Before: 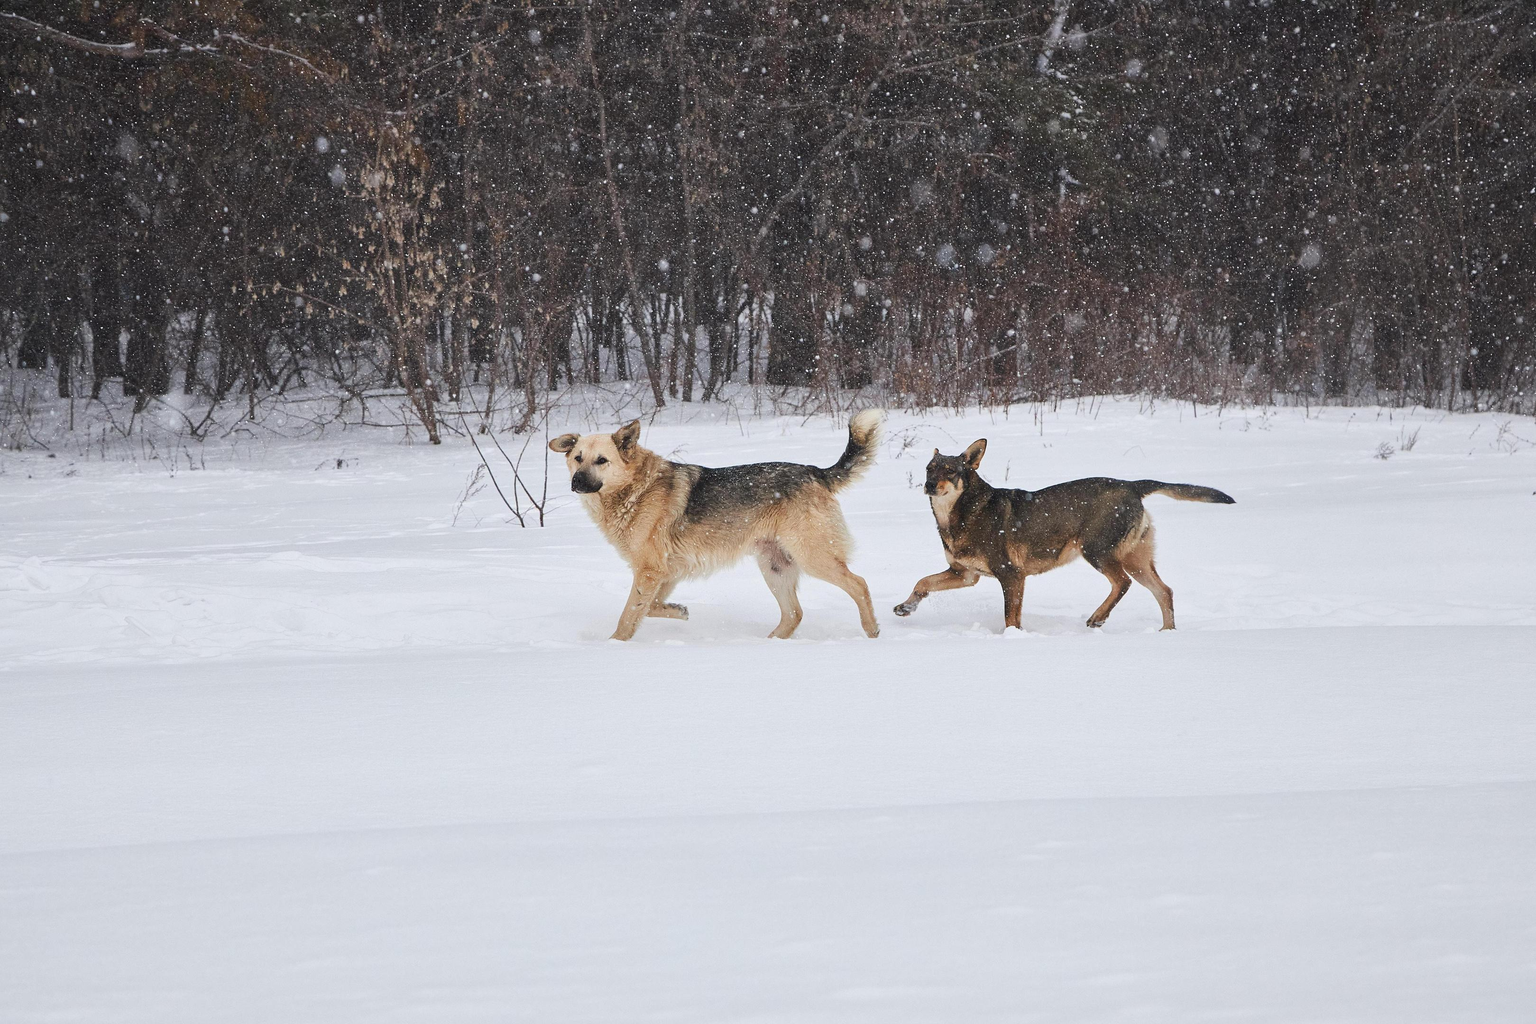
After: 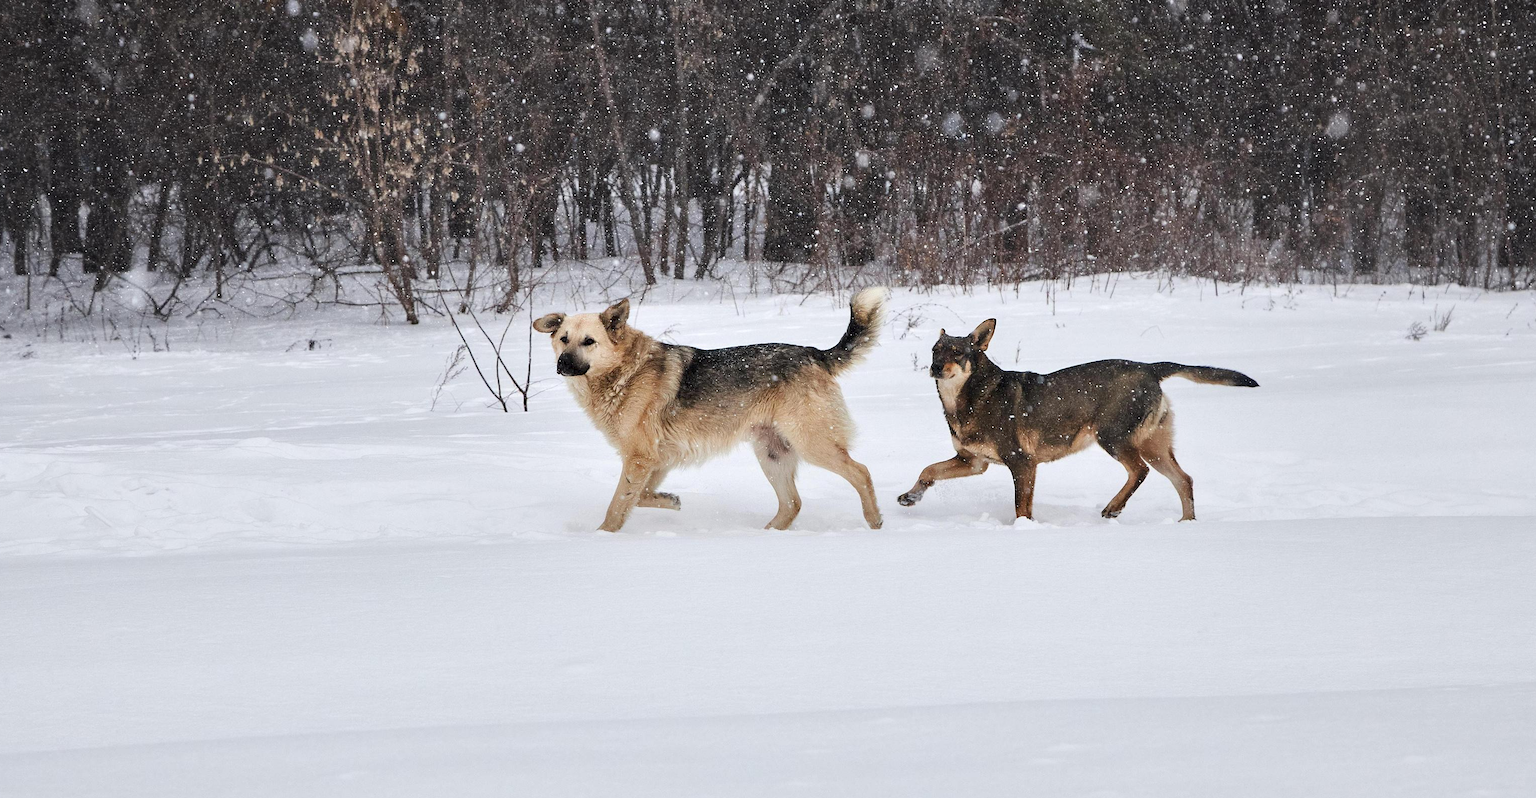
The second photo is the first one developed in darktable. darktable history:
crop and rotate: left 2.937%, top 13.487%, right 2.496%, bottom 12.797%
contrast equalizer: octaves 7, y [[0.439, 0.44, 0.442, 0.457, 0.493, 0.498], [0.5 ×6], [0.5 ×6], [0 ×6], [0 ×6]], mix -0.988
